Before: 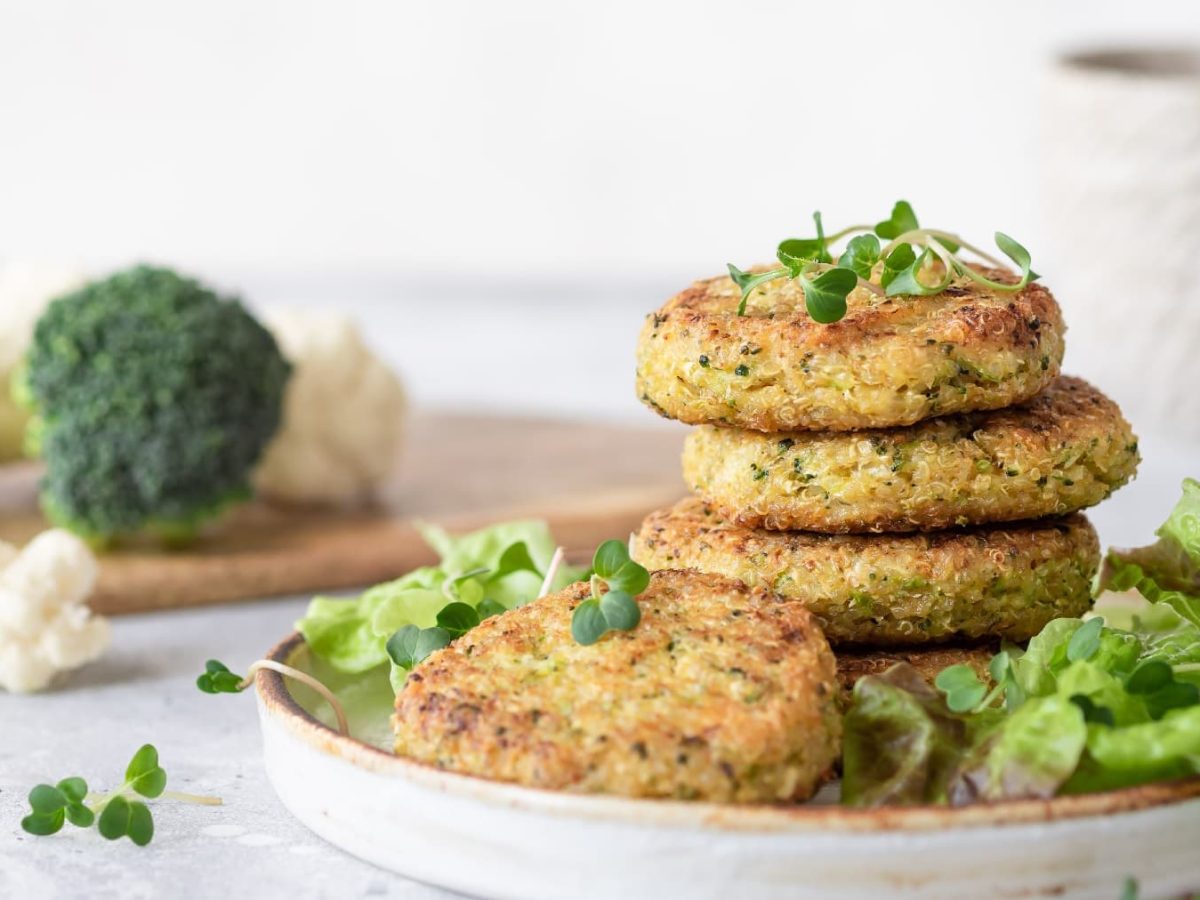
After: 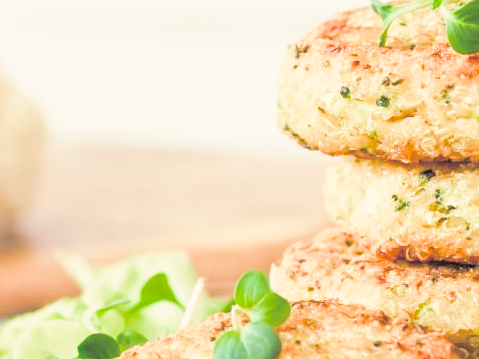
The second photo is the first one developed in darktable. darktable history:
split-toning: shadows › hue 43.2°, shadows › saturation 0, highlights › hue 50.4°, highlights › saturation 1
crop: left 30%, top 30%, right 30%, bottom 30%
exposure: black level correction 0.001, exposure 1.84 EV, compensate highlight preservation false
filmic rgb: black relative exposure -8.79 EV, white relative exposure 4.98 EV, threshold 6 EV, target black luminance 0%, hardness 3.77, latitude 66.34%, contrast 0.822, highlights saturation mix 10%, shadows ↔ highlights balance 20%, add noise in highlights 0.1, color science v4 (2020), iterations of high-quality reconstruction 0, type of noise poissonian, enable highlight reconstruction true
